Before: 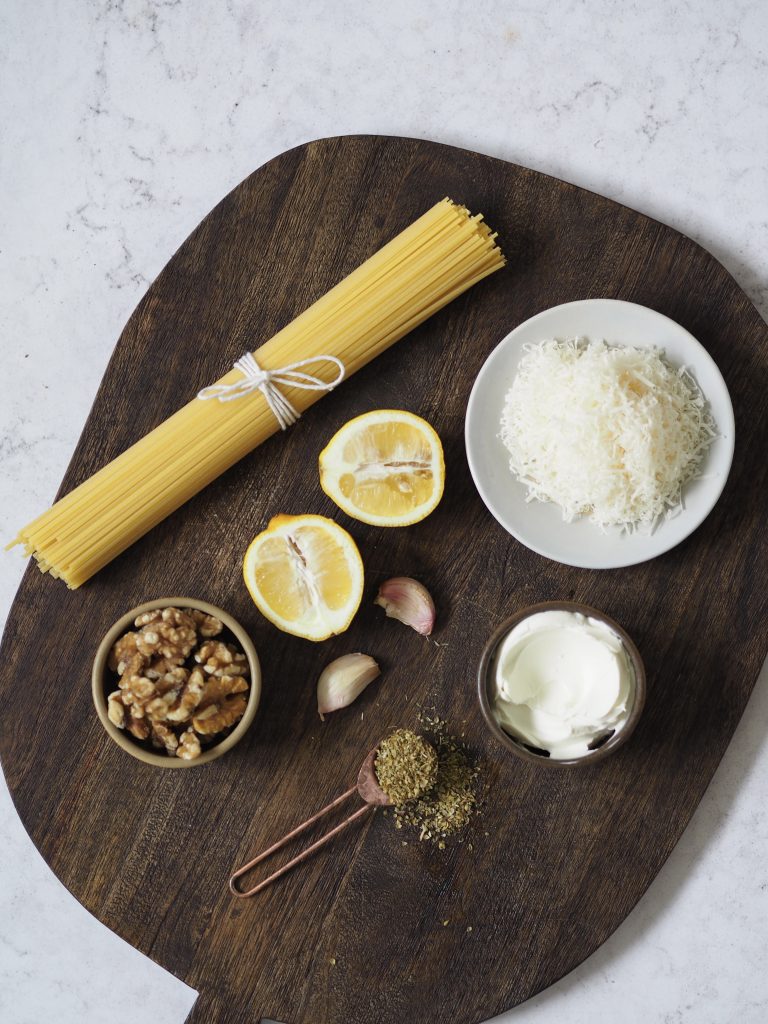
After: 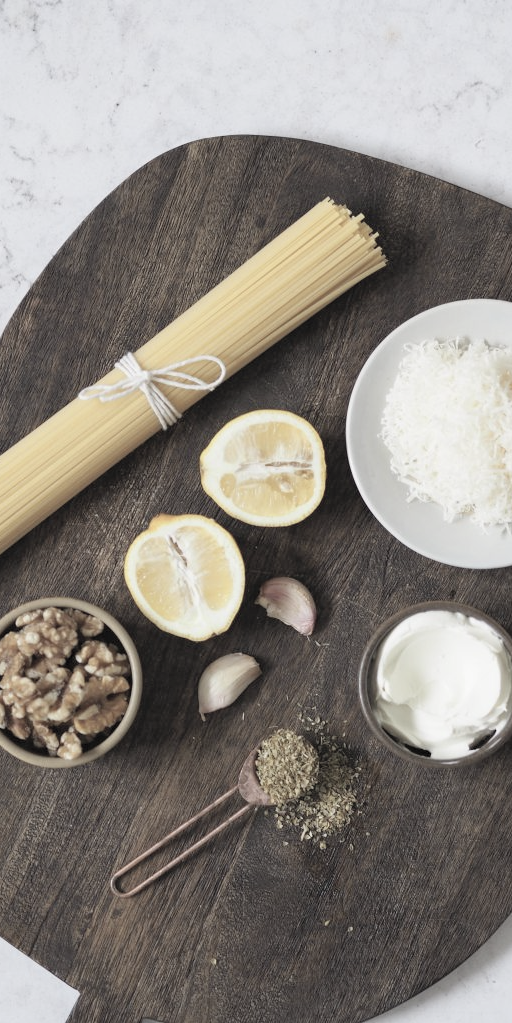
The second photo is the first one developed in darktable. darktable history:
crop and rotate: left 15.546%, right 17.787%
contrast brightness saturation: brightness 0.18, saturation -0.5
